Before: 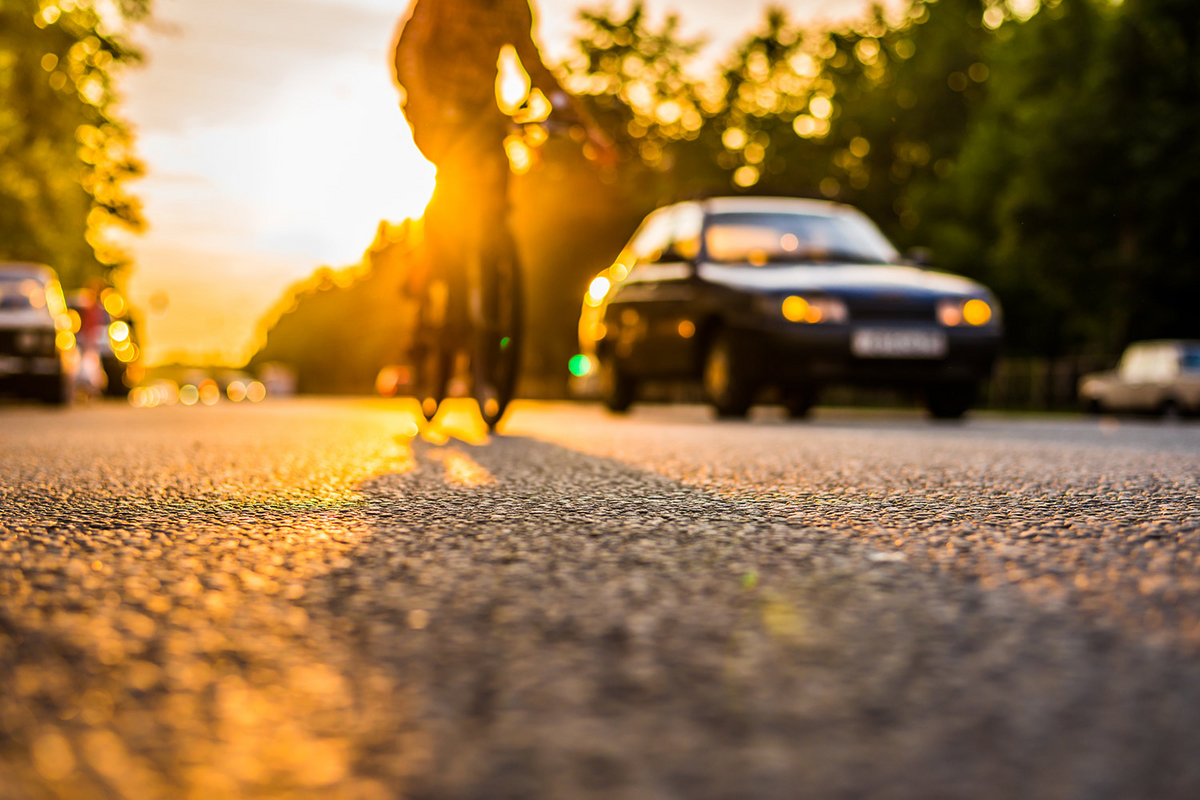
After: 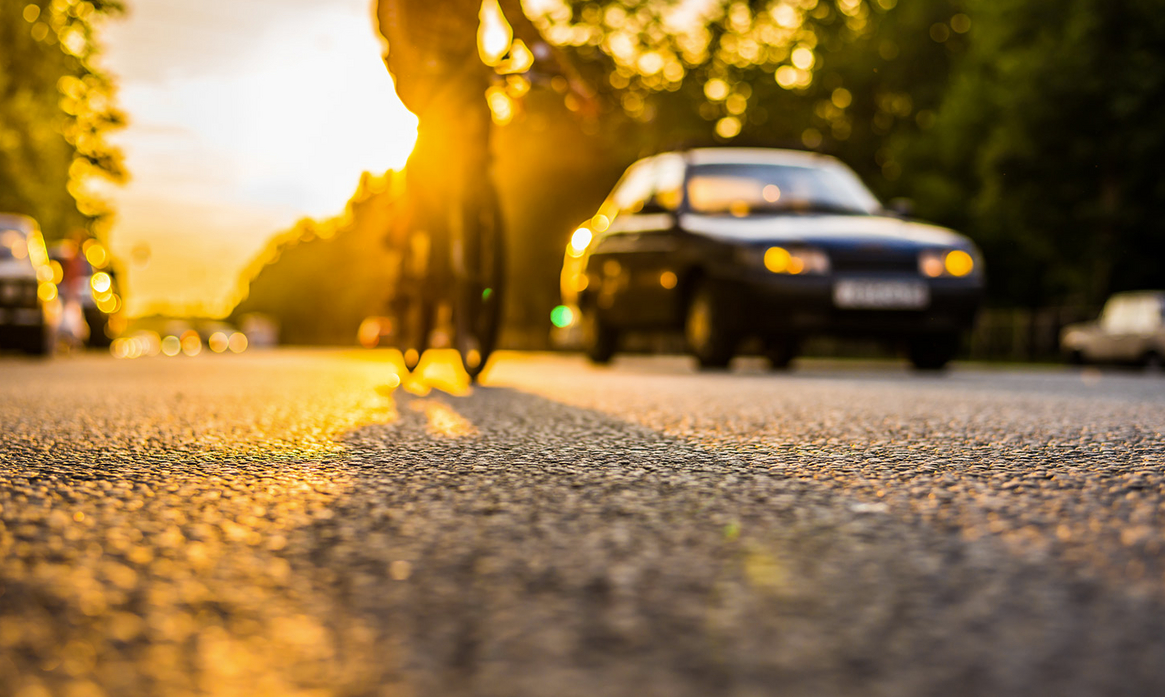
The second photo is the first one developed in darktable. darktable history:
color contrast: green-magenta contrast 0.81
crop: left 1.507%, top 6.147%, right 1.379%, bottom 6.637%
